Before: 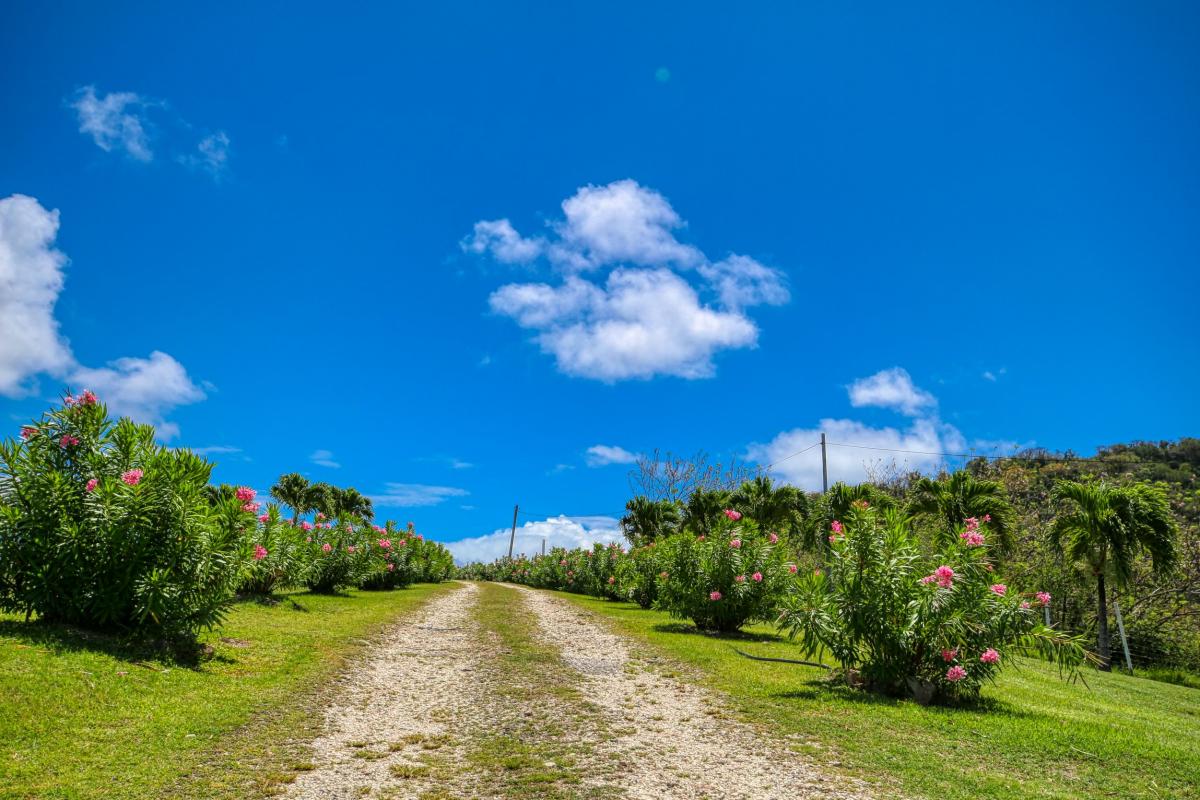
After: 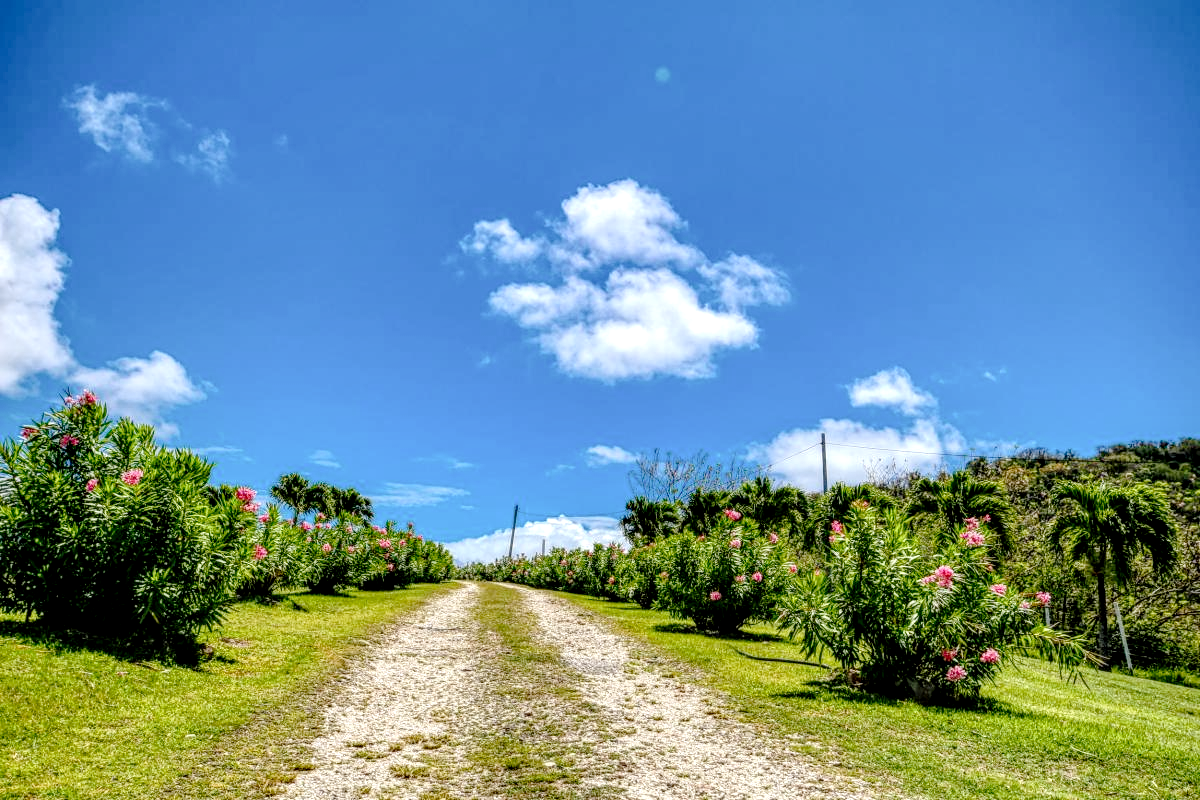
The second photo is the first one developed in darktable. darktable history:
white balance: red 1, blue 1
tone curve: curves: ch0 [(0, 0) (0.003, 0.002) (0.011, 0.007) (0.025, 0.016) (0.044, 0.027) (0.069, 0.045) (0.1, 0.077) (0.136, 0.114) (0.177, 0.166) (0.224, 0.241) (0.277, 0.328) (0.335, 0.413) (0.399, 0.498) (0.468, 0.572) (0.543, 0.638) (0.623, 0.711) (0.709, 0.786) (0.801, 0.853) (0.898, 0.929) (1, 1)], preserve colors none
local contrast: highlights 60%, shadows 60%, detail 160%
